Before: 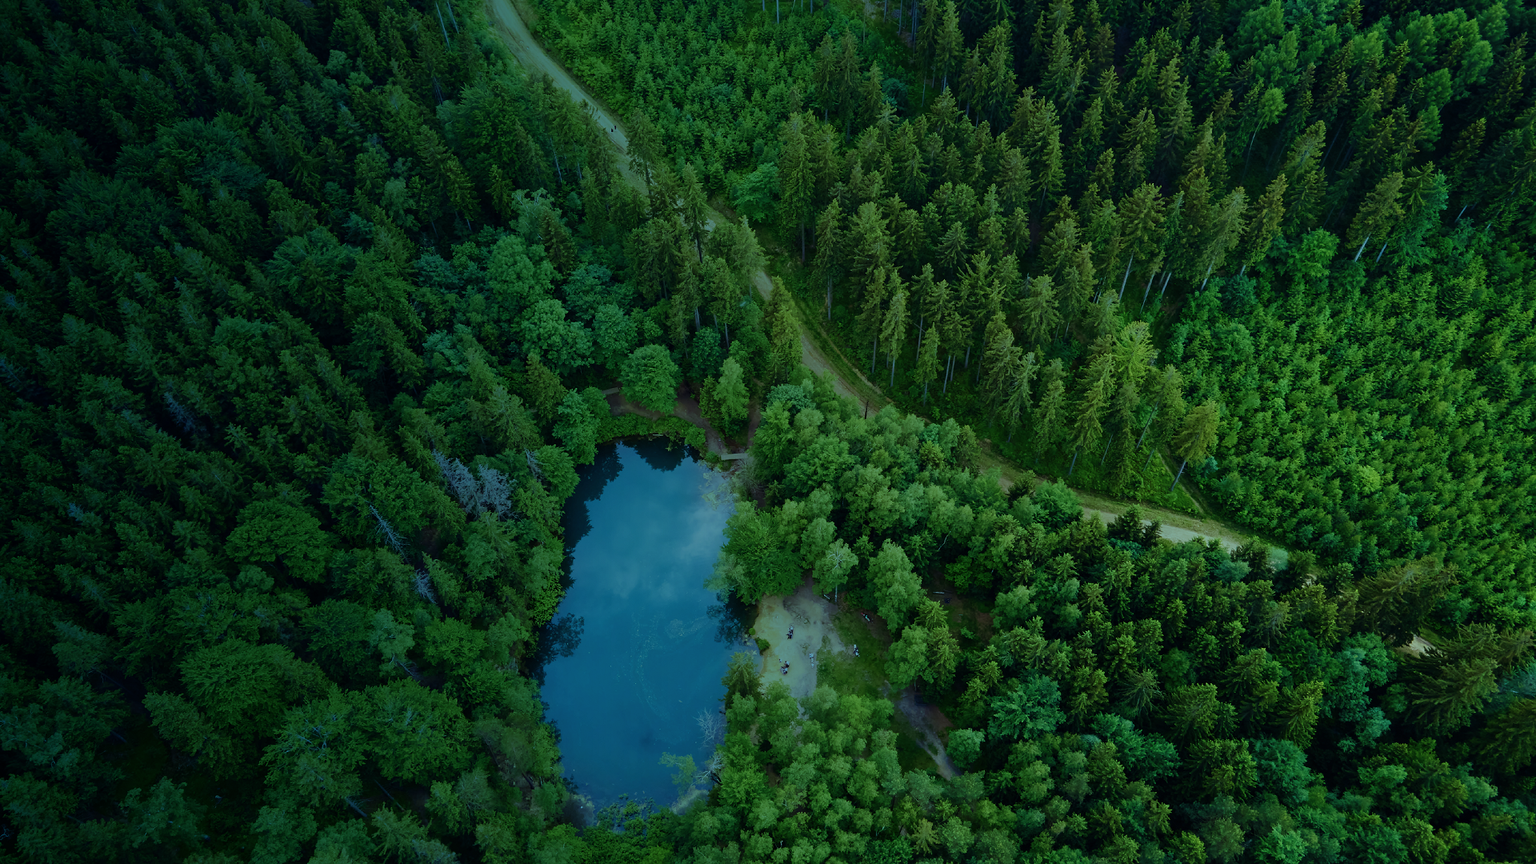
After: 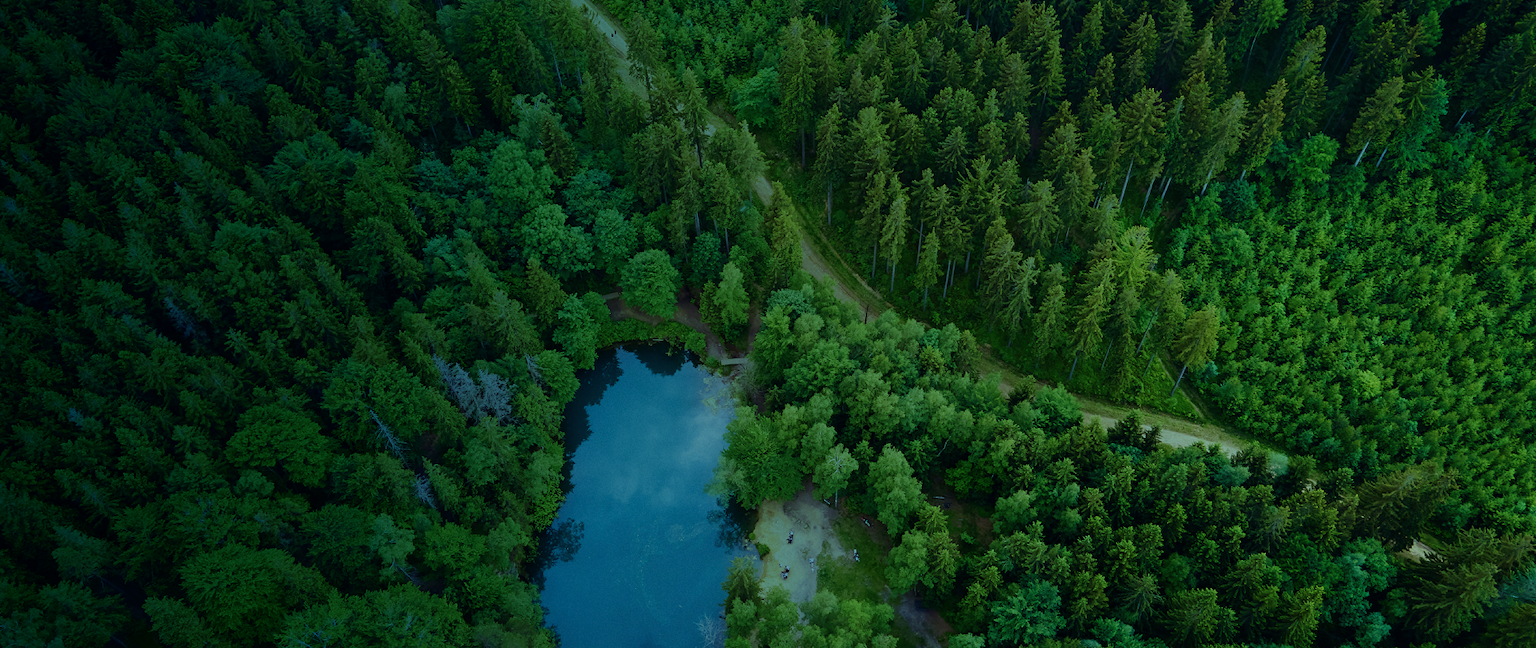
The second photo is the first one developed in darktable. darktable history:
crop: top 11.038%, bottom 13.962%
grain: coarseness 0.09 ISO, strength 10%
rotate and perspective: automatic cropping off
shadows and highlights: shadows -21.3, highlights 100, soften with gaussian
